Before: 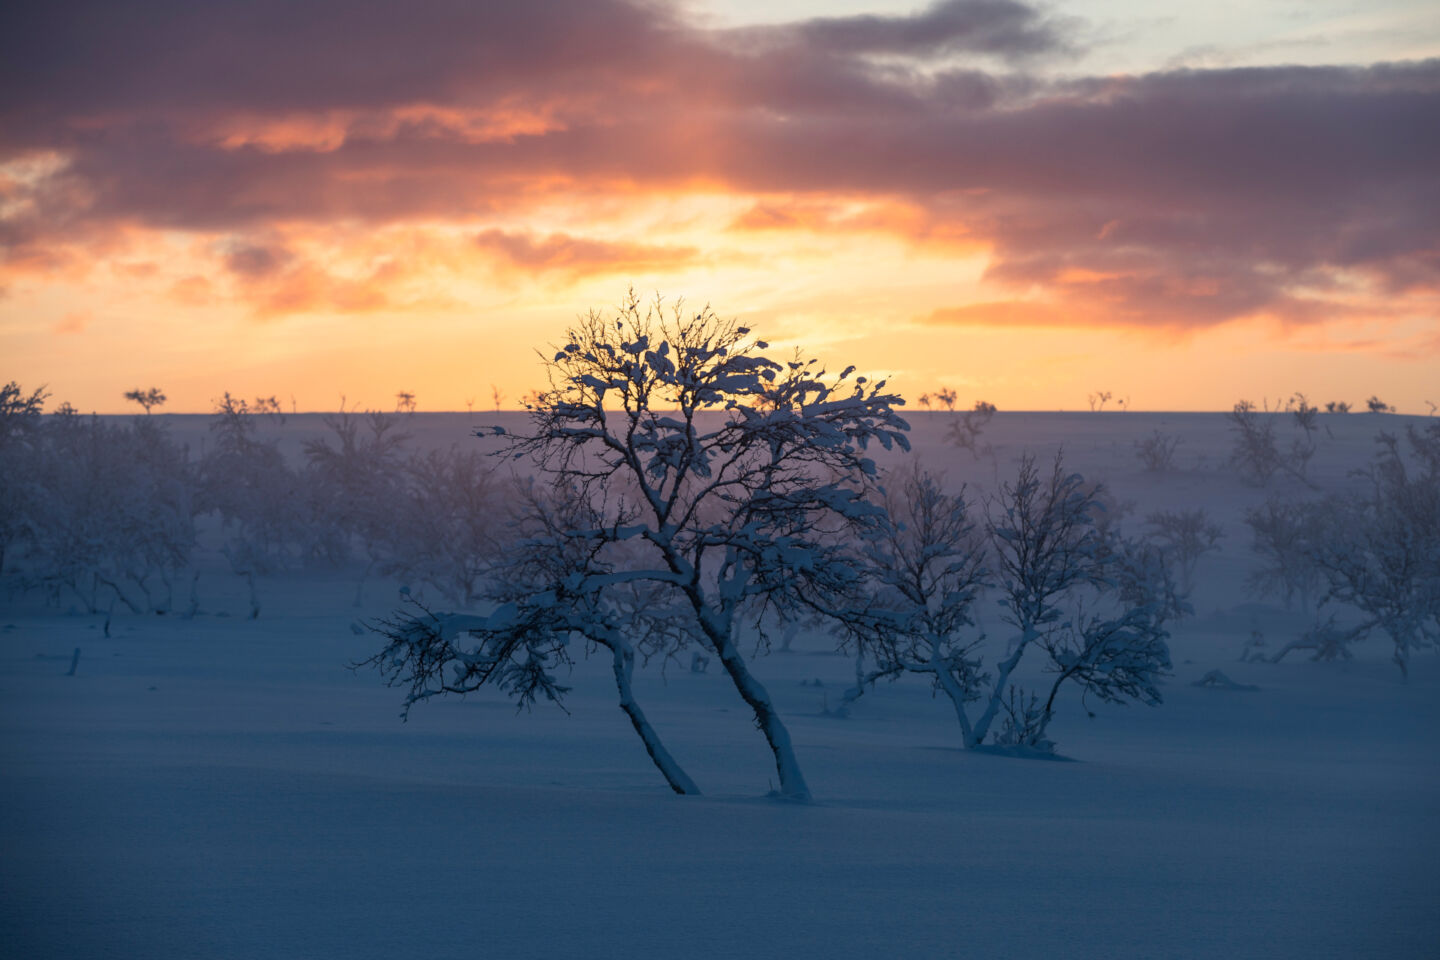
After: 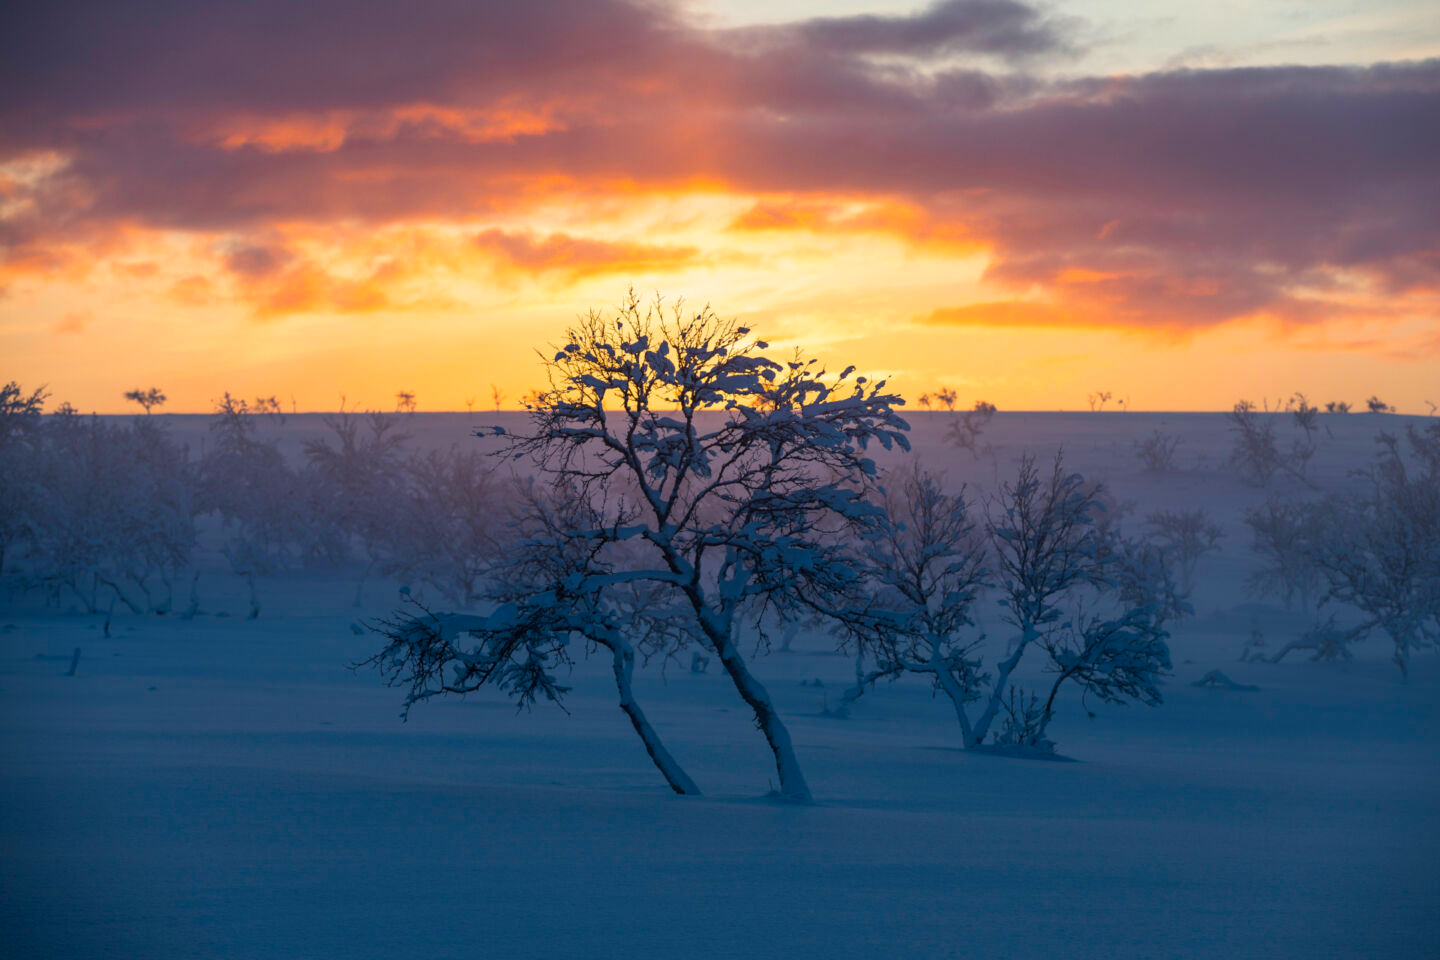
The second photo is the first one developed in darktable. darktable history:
color balance rgb: perceptual saturation grading › global saturation 30.937%, global vibrance 9.253%
